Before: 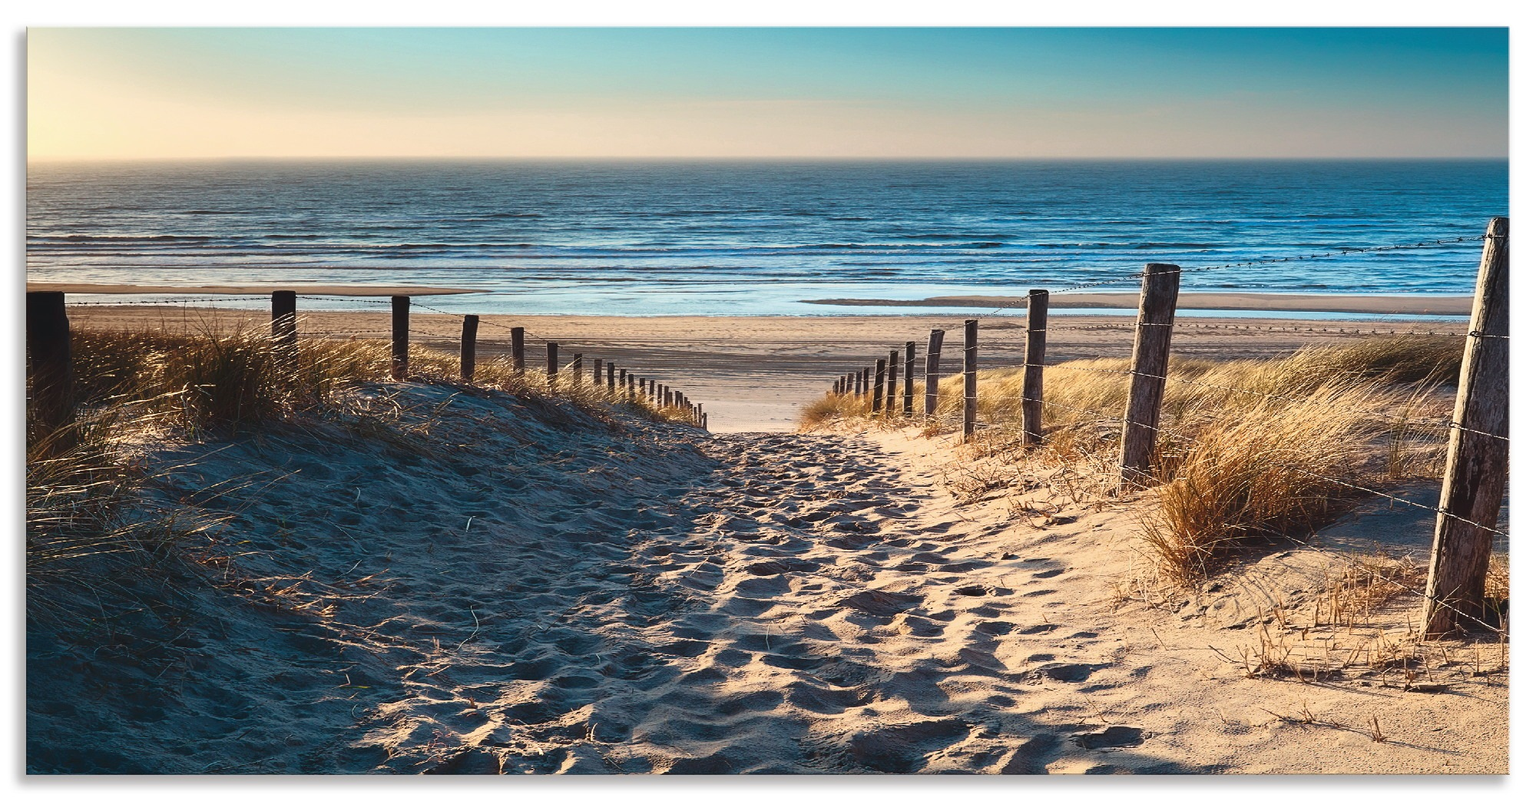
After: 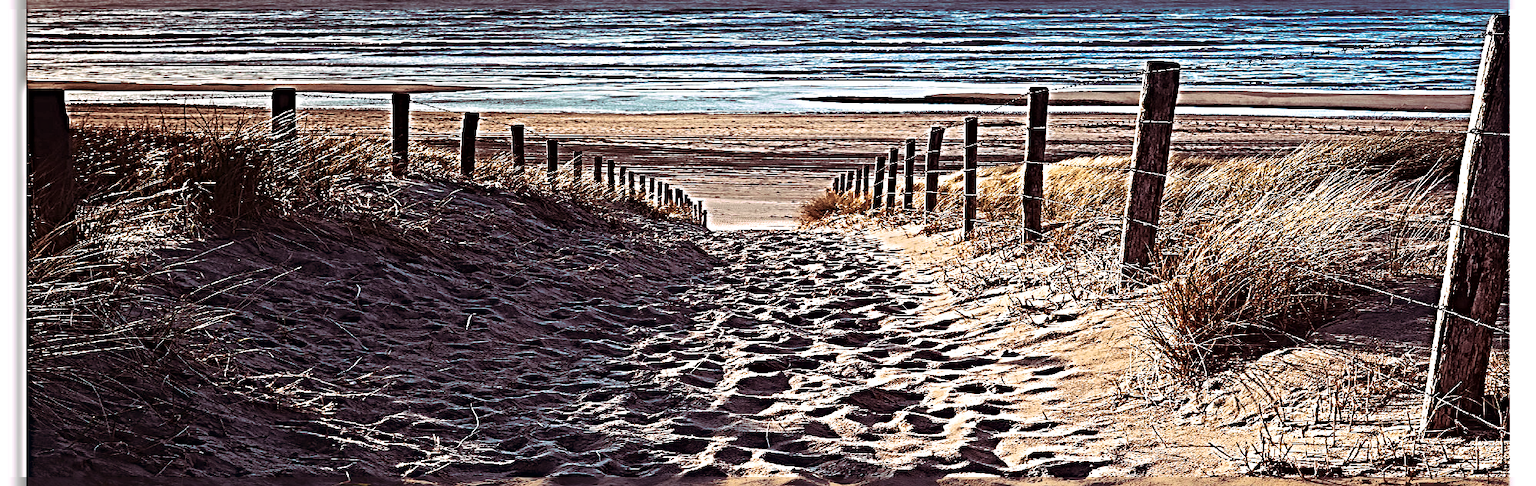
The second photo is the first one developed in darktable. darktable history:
local contrast: mode bilateral grid, contrast 20, coarseness 50, detail 120%, midtone range 0.2
crop and rotate: top 25.357%, bottom 13.942%
sharpen: radius 6.3, amount 1.8, threshold 0
contrast brightness saturation: contrast 0.07, brightness -0.13, saturation 0.06
split-toning: highlights › hue 298.8°, highlights › saturation 0.73, compress 41.76%
